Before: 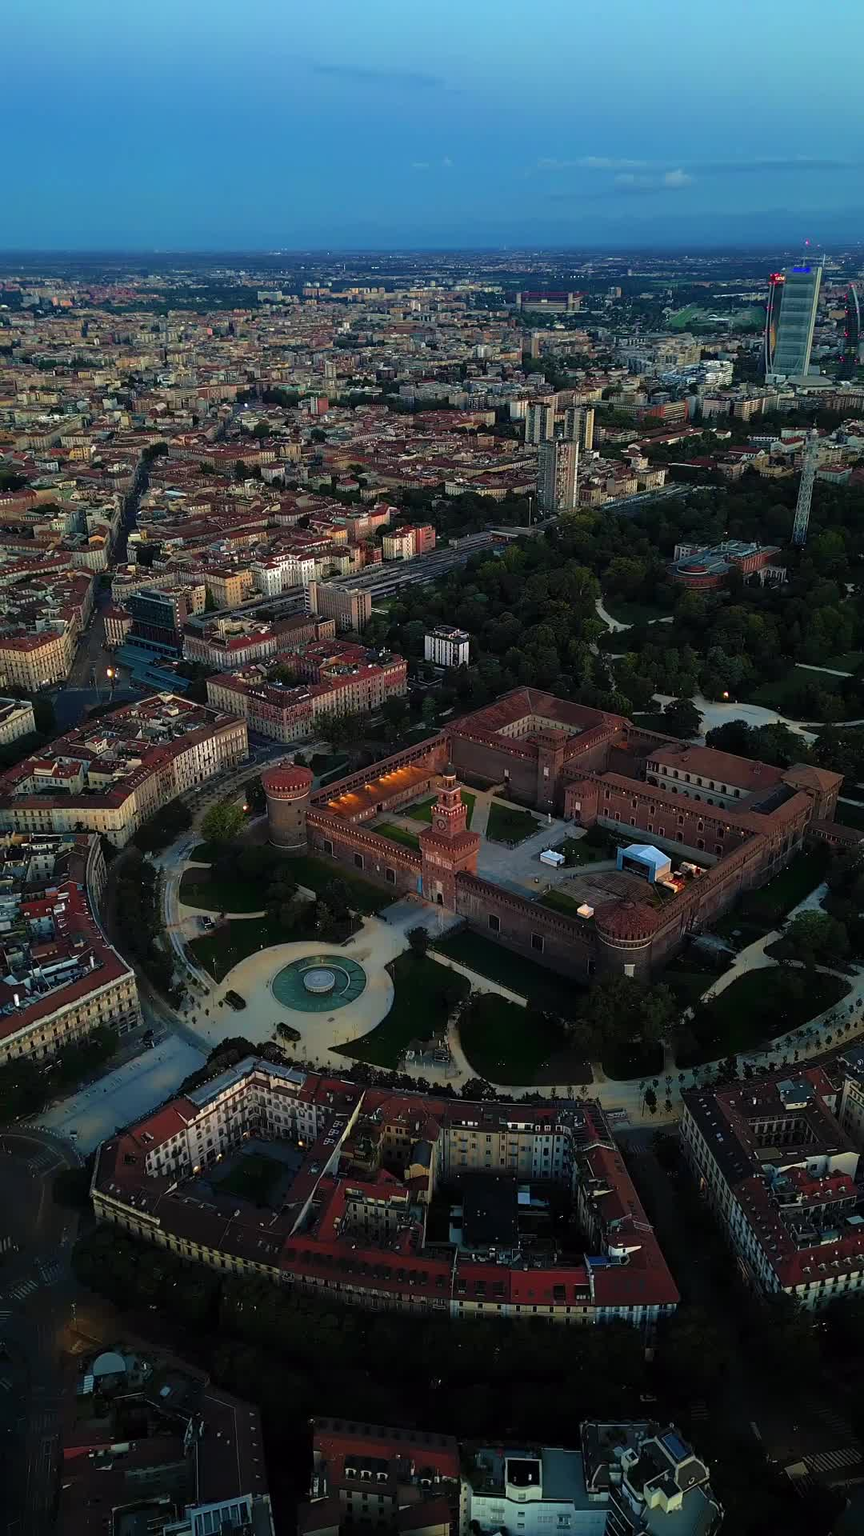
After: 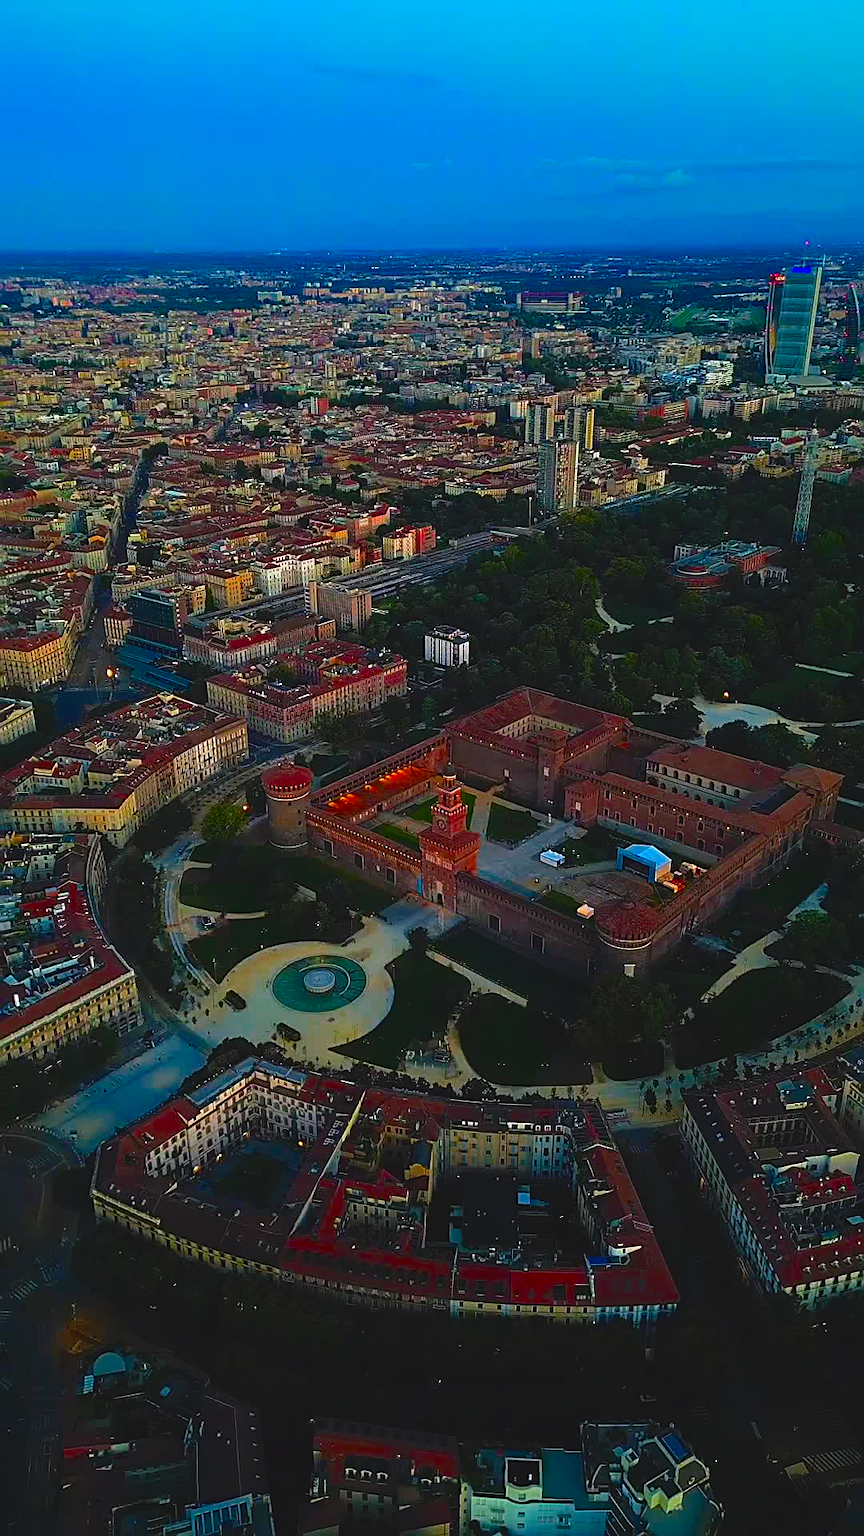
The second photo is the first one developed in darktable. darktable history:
tone equalizer: -8 EV -0.417 EV, -7 EV -0.389 EV, -6 EV -0.333 EV, -5 EV -0.222 EV, -3 EV 0.222 EV, -2 EV 0.333 EV, -1 EV 0.389 EV, +0 EV 0.417 EV, edges refinement/feathering 500, mask exposure compensation -1.57 EV, preserve details no
color balance rgb: linear chroma grading › shadows -8%, linear chroma grading › global chroma 10%, perceptual saturation grading › global saturation 2%, perceptual saturation grading › highlights -2%, perceptual saturation grading › mid-tones 4%, perceptual saturation grading › shadows 8%, perceptual brilliance grading › global brilliance 2%, perceptual brilliance grading › highlights -4%, global vibrance 16%, saturation formula JzAzBz (2021)
lowpass: radius 0.1, contrast 0.85, saturation 1.1, unbound 0
sharpen: on, module defaults
color zones: curves: ch0 [(0, 0.425) (0.143, 0.422) (0.286, 0.42) (0.429, 0.419) (0.571, 0.419) (0.714, 0.42) (0.857, 0.422) (1, 0.425)]; ch1 [(0, 0.666) (0.143, 0.669) (0.286, 0.671) (0.429, 0.67) (0.571, 0.67) (0.714, 0.67) (0.857, 0.67) (1, 0.666)]
